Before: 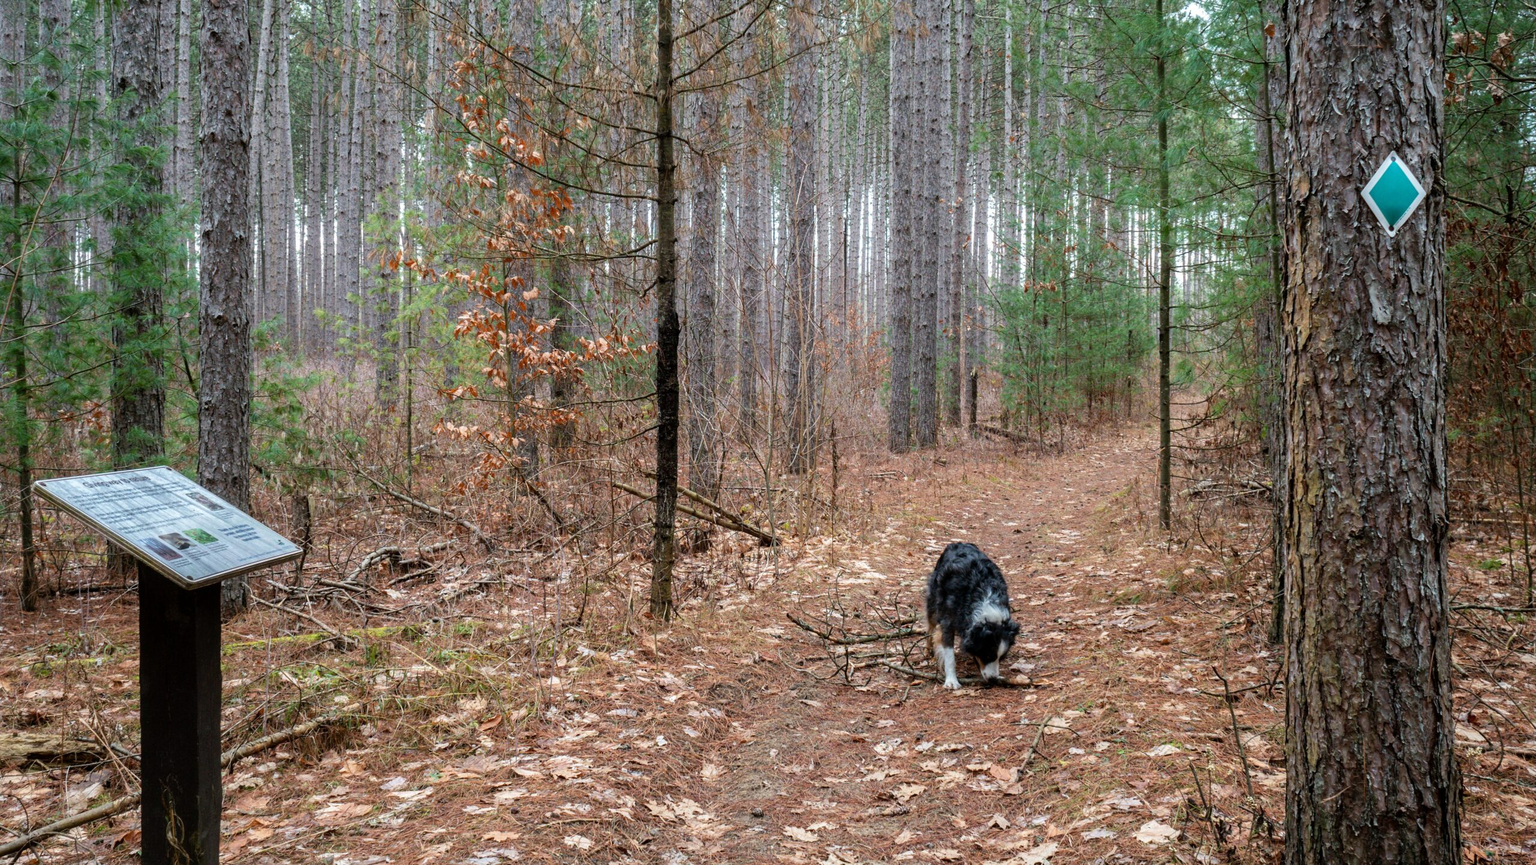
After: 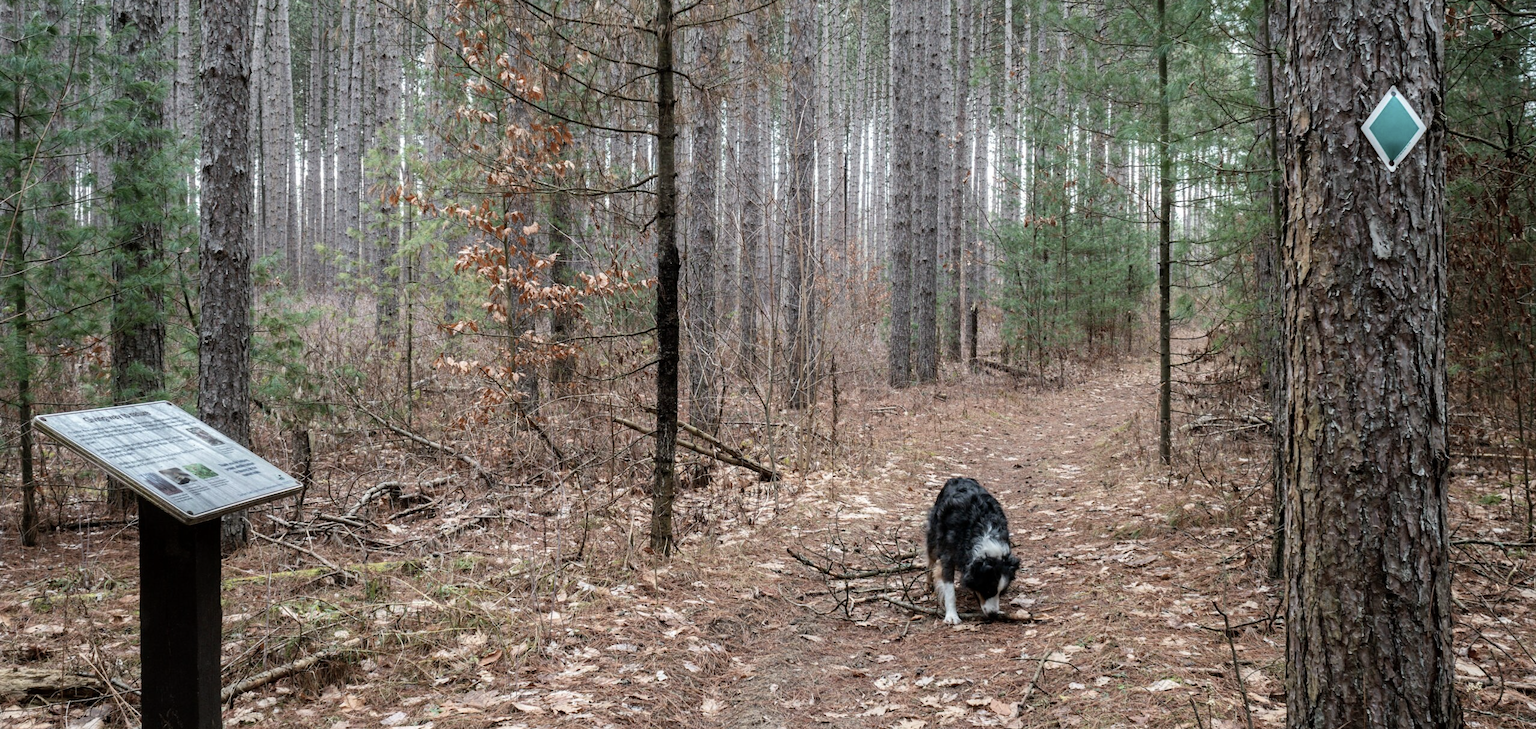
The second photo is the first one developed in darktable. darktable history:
crop: top 7.625%, bottom 8.027%
contrast brightness saturation: contrast 0.1, saturation -0.36
